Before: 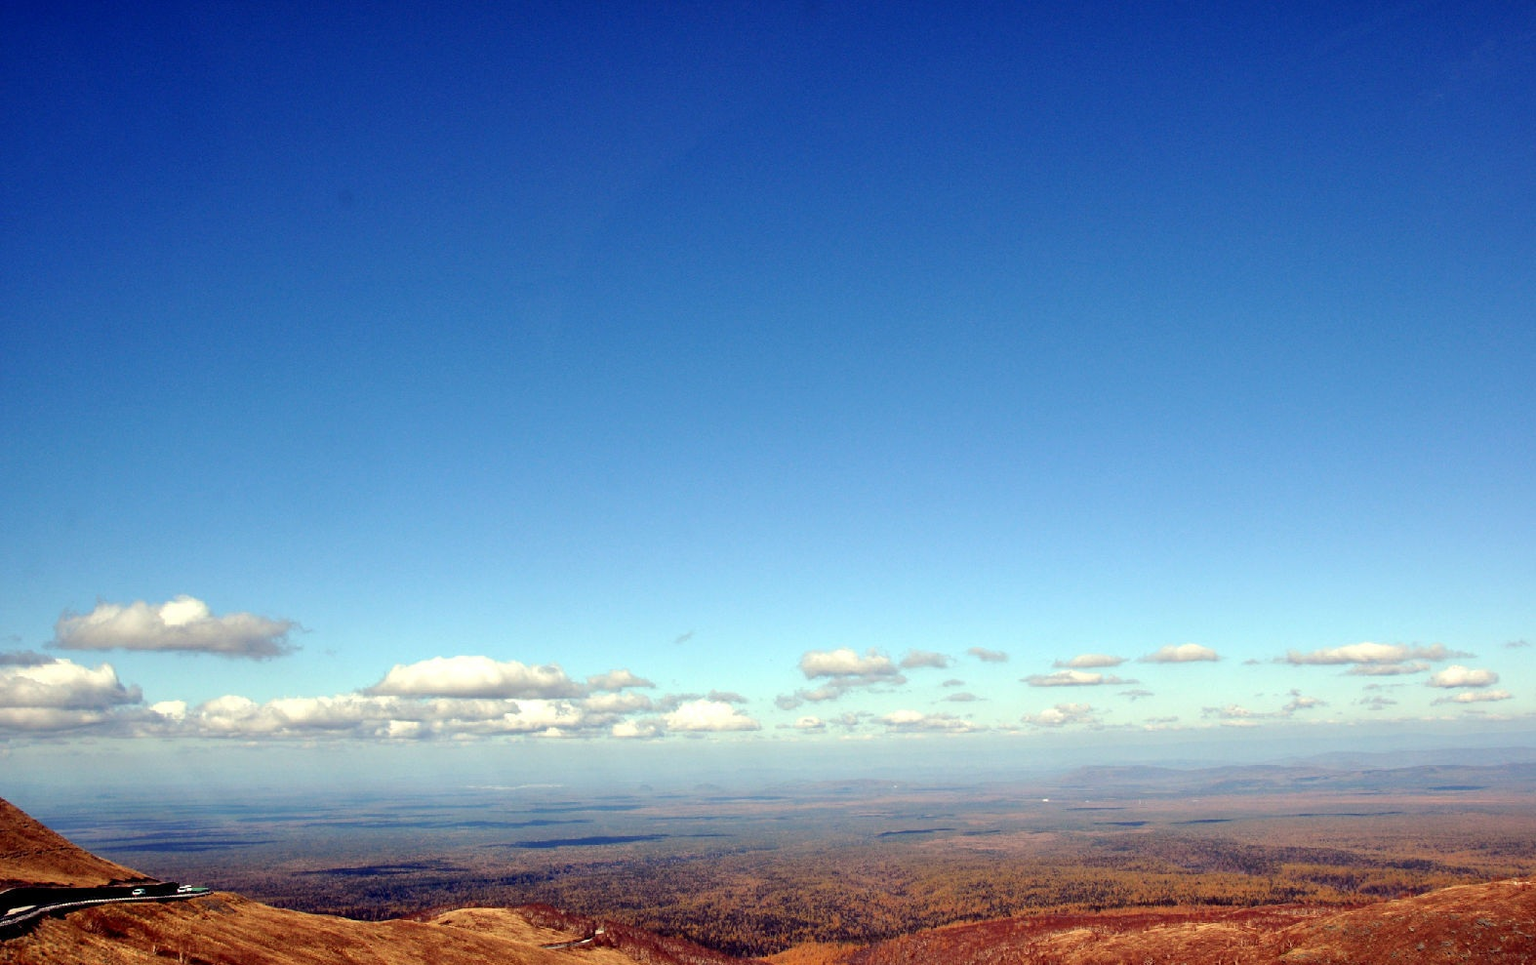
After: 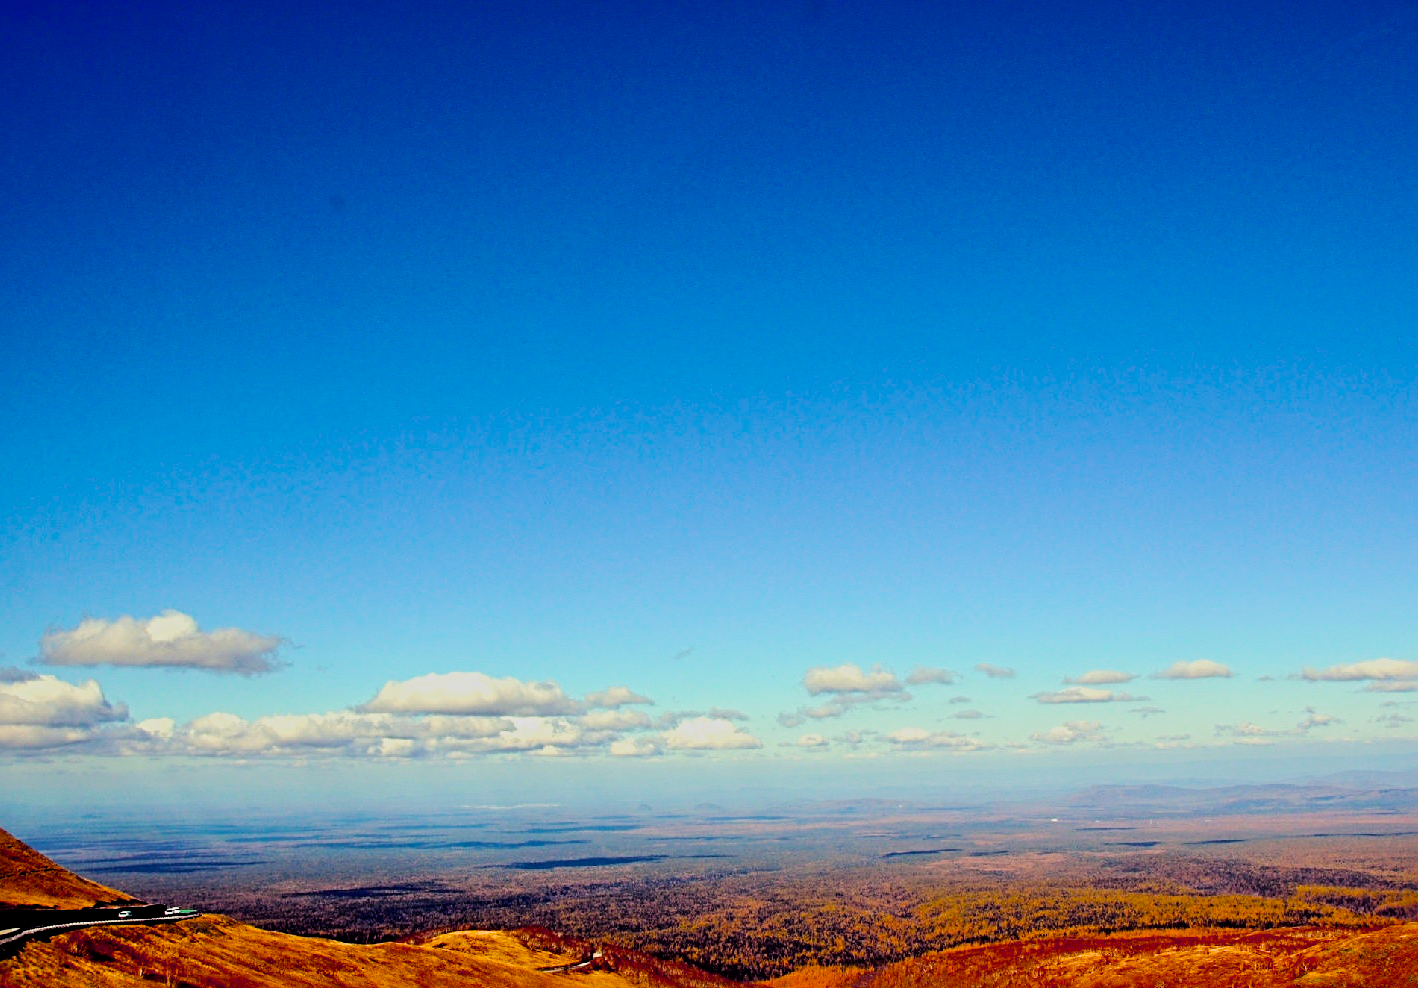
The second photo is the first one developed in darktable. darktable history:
color balance: input saturation 134.34%, contrast -10.04%, contrast fulcrum 19.67%, output saturation 133.51%
crop and rotate: left 1.088%, right 8.807%
sharpen: radius 4.883
filmic rgb: black relative exposure -5 EV, hardness 2.88, contrast 1.3, highlights saturation mix -30%
